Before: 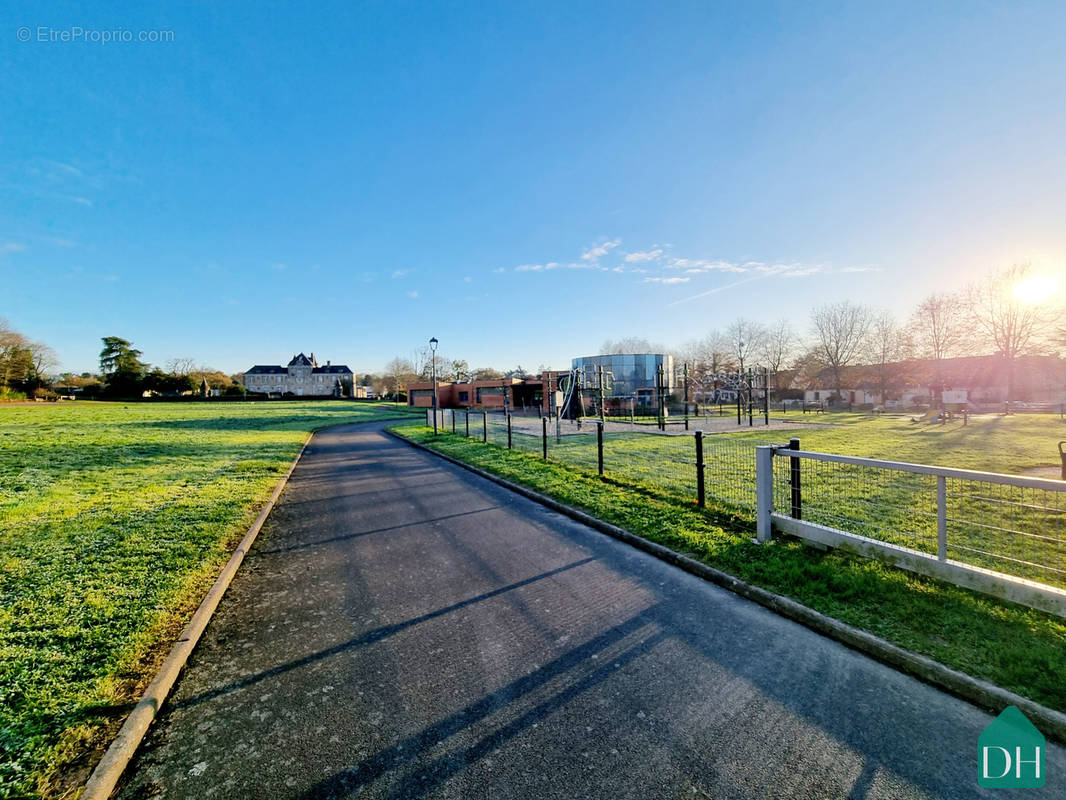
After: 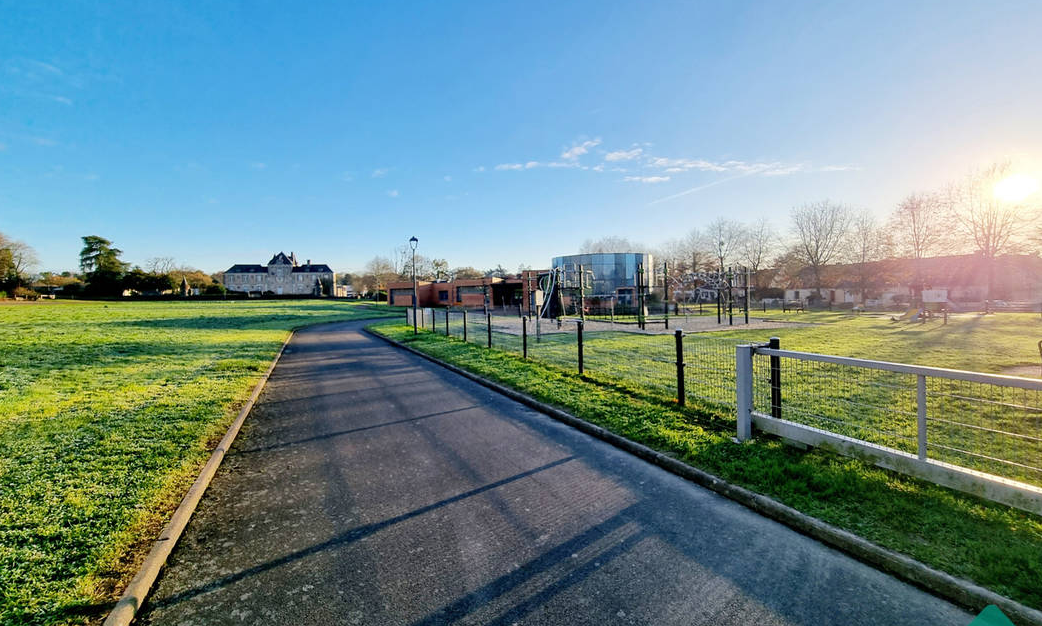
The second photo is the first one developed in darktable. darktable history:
crop and rotate: left 1.952%, top 12.734%, right 0.258%, bottom 8.998%
